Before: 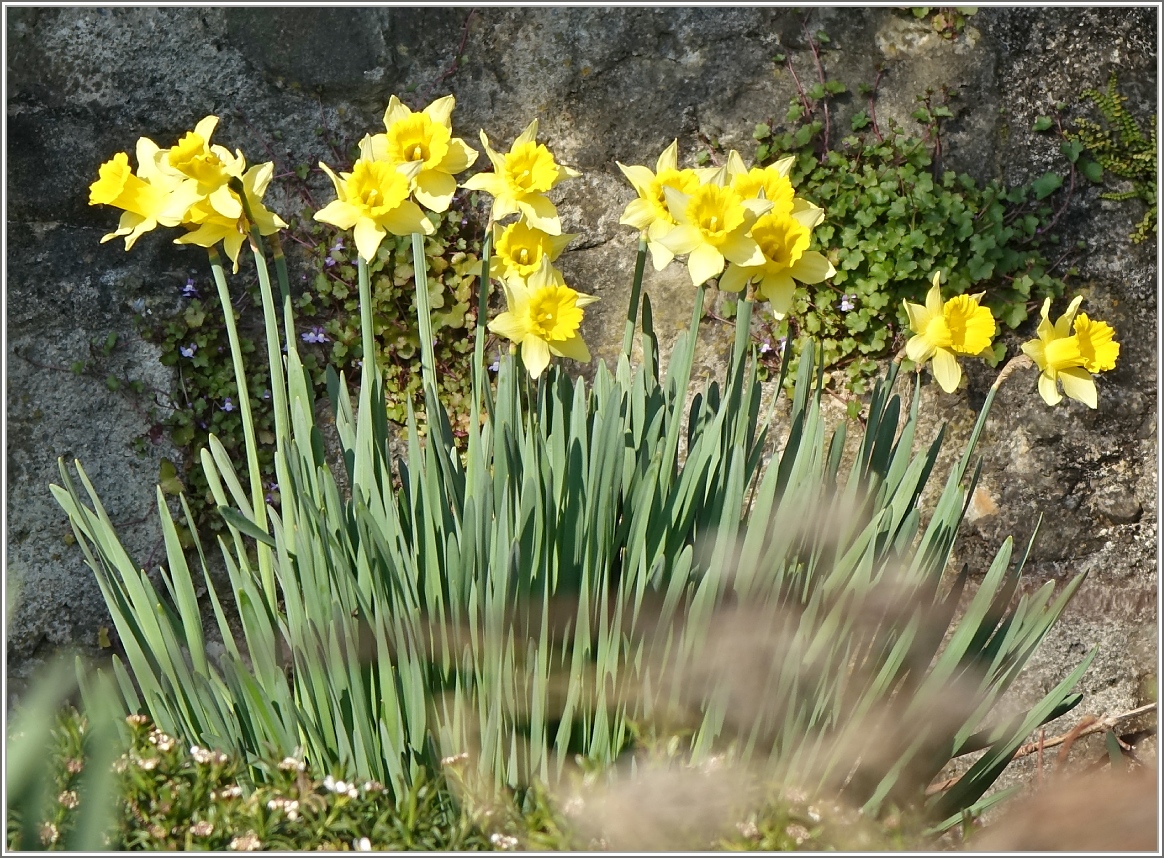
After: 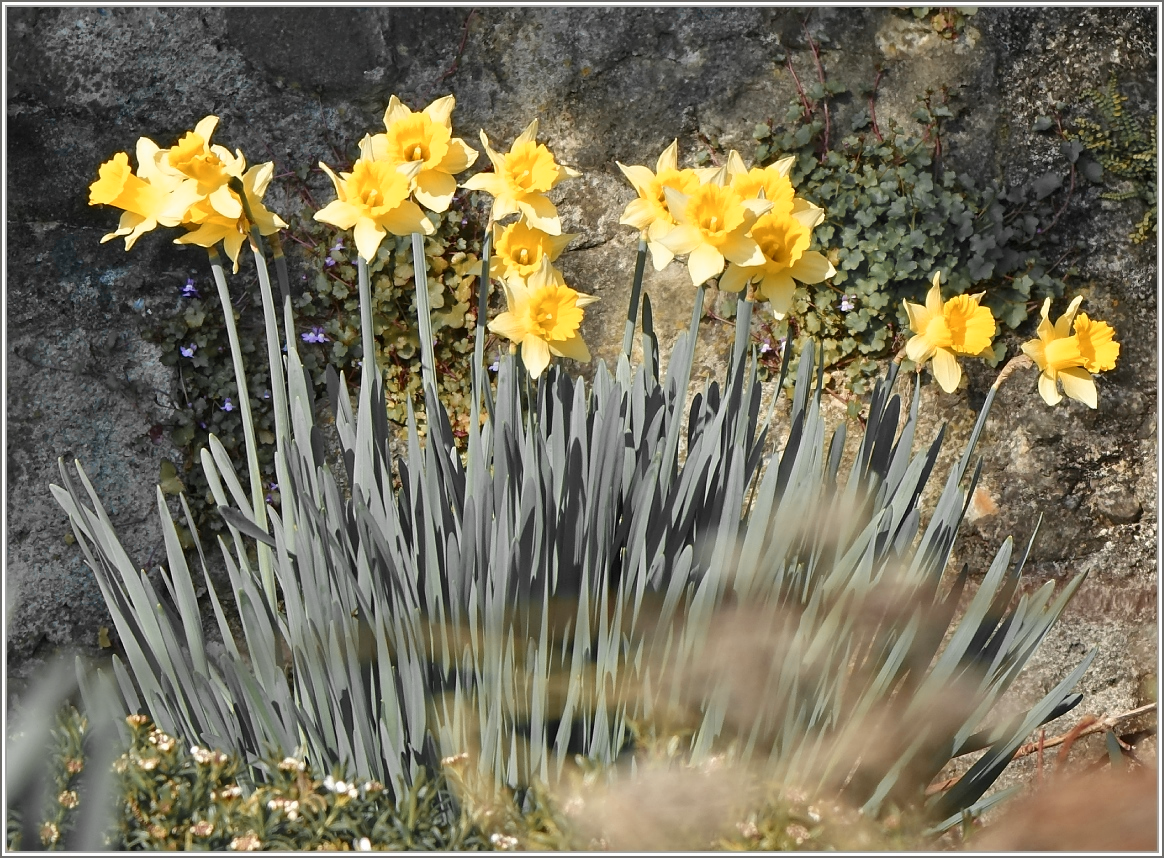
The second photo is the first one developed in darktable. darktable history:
color zones: curves: ch0 [(0, 0.363) (0.128, 0.373) (0.25, 0.5) (0.402, 0.407) (0.521, 0.525) (0.63, 0.559) (0.729, 0.662) (0.867, 0.471)]; ch1 [(0, 0.515) (0.136, 0.618) (0.25, 0.5) (0.378, 0) (0.516, 0) (0.622, 0.593) (0.737, 0.819) (0.87, 0.593)]; ch2 [(0, 0.529) (0.128, 0.471) (0.282, 0.451) (0.386, 0.662) (0.516, 0.525) (0.633, 0.554) (0.75, 0.62) (0.875, 0.441)]
